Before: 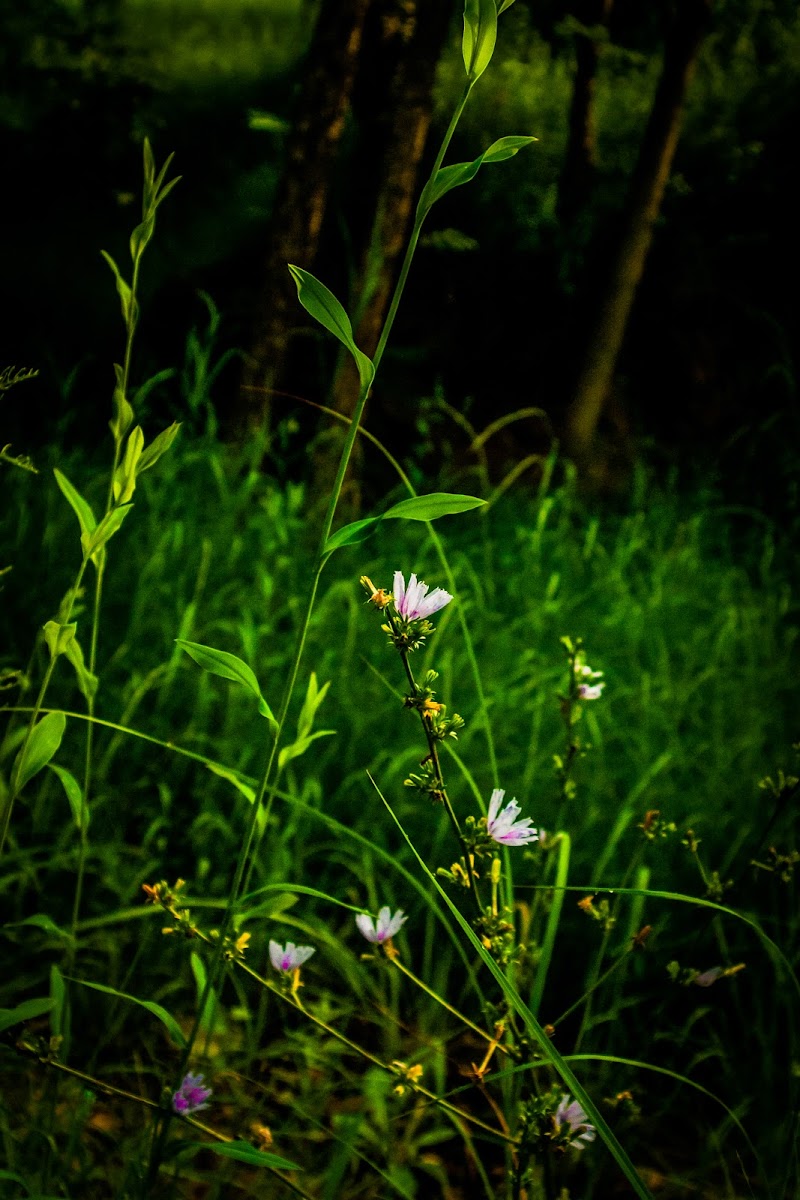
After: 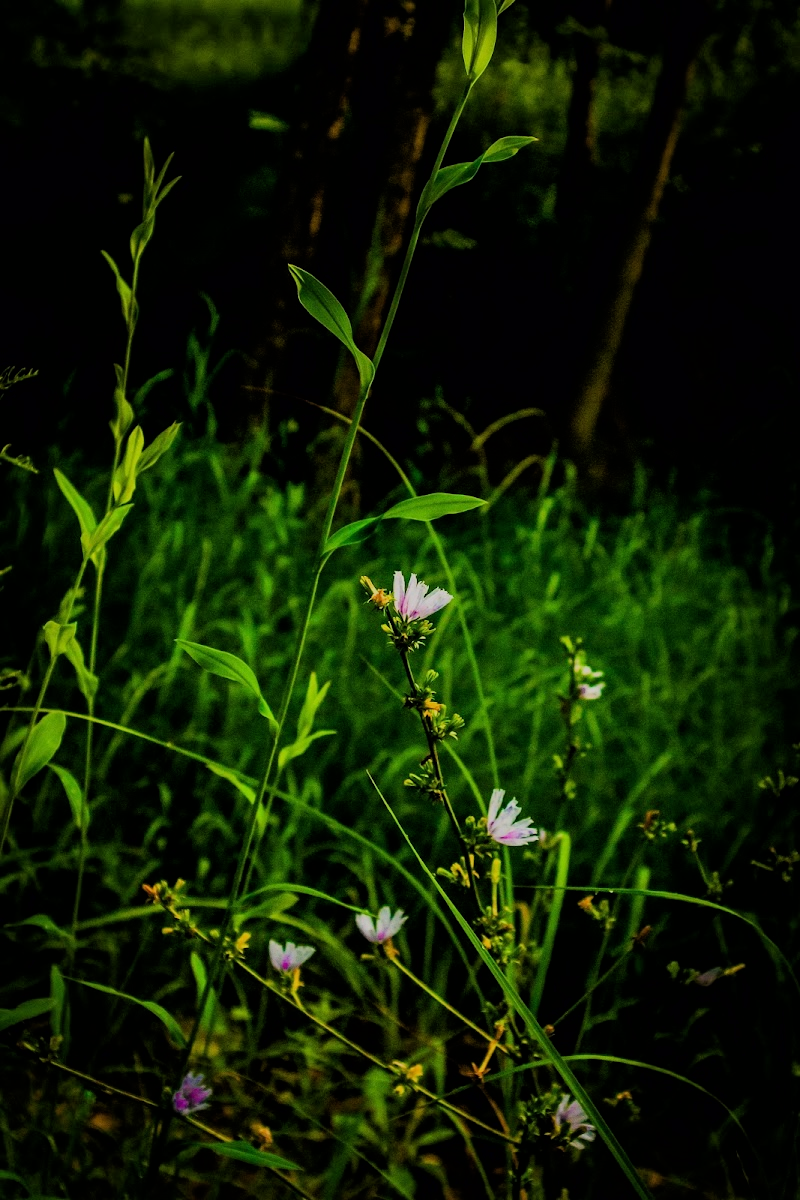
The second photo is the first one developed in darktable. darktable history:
tone equalizer: on, module defaults
filmic rgb: black relative exposure -7.45 EV, white relative exposure 4.83 EV, hardness 3.39, color science v6 (2022)
